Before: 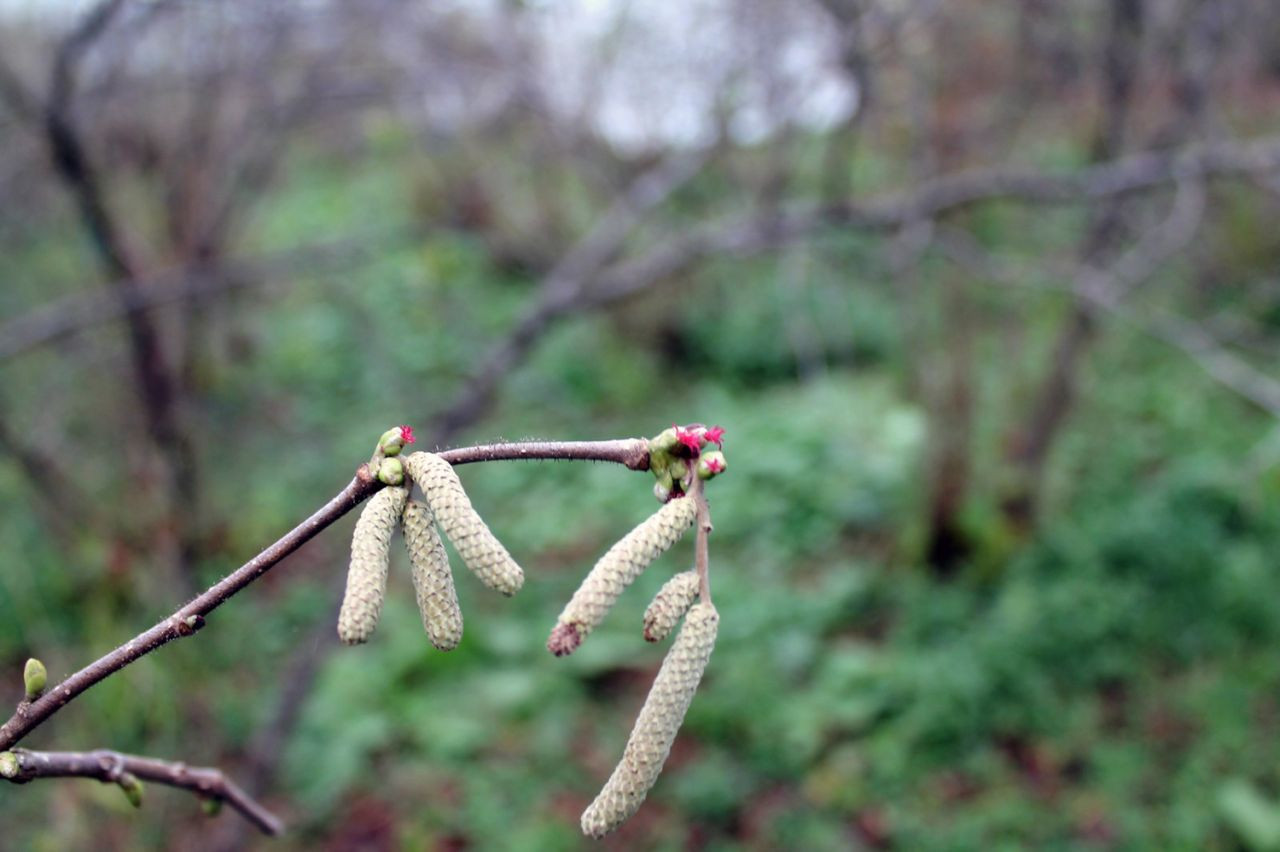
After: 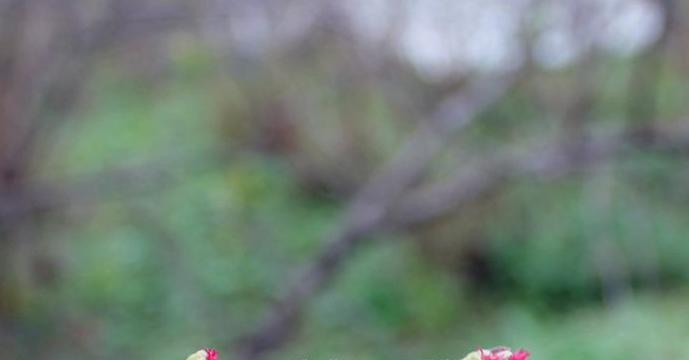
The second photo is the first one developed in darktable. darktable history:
crop: left 15.306%, top 9.065%, right 30.789%, bottom 48.638%
contrast equalizer: y [[0.439, 0.44, 0.442, 0.457, 0.493, 0.498], [0.5 ×6], [0.5 ×6], [0 ×6], [0 ×6]]
